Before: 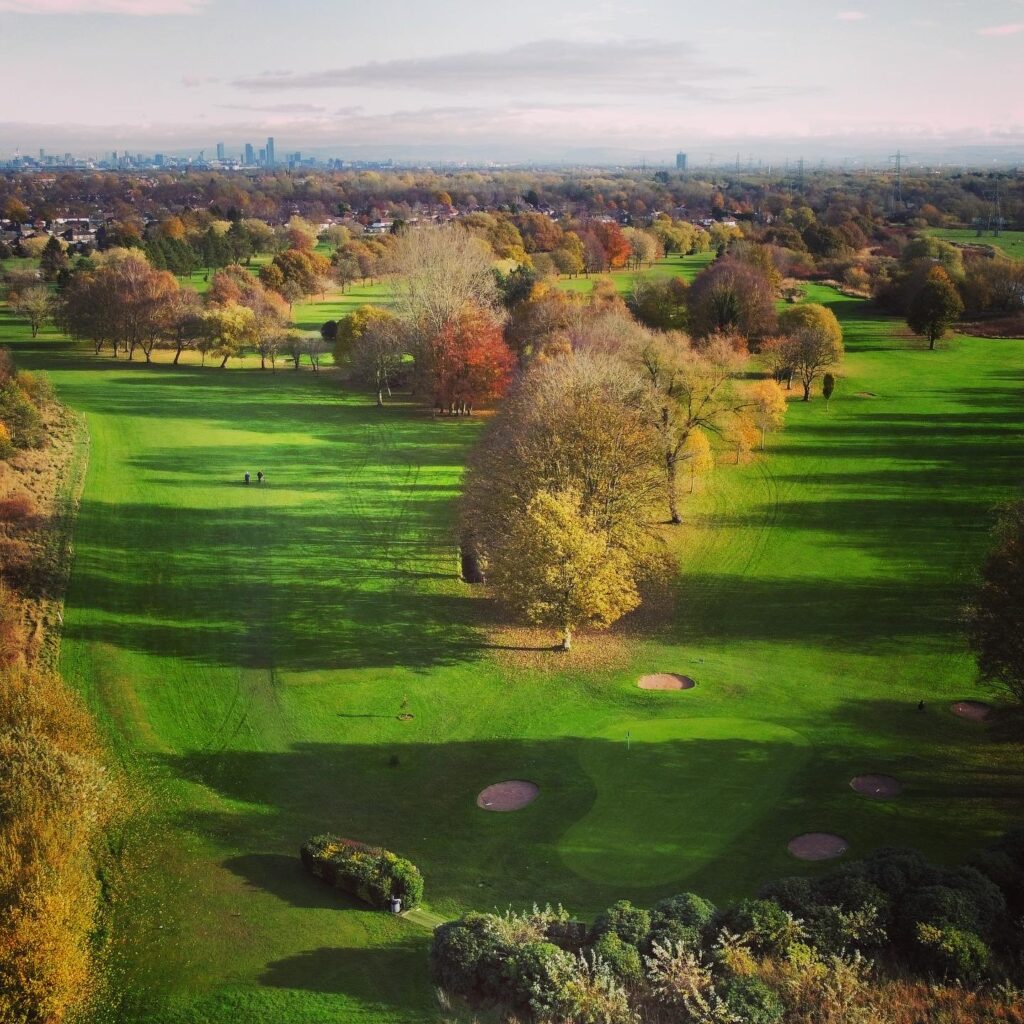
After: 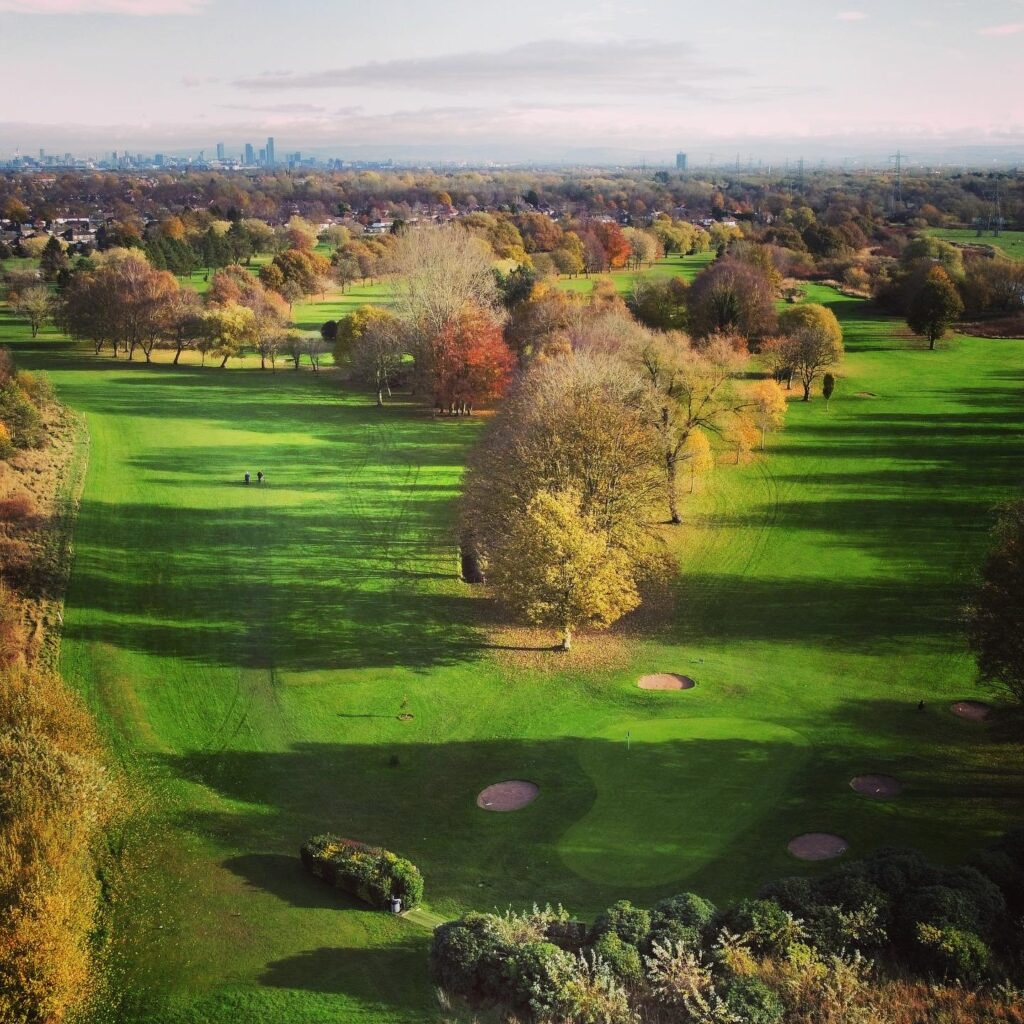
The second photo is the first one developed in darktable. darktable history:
tone curve: curves: ch0 [(0, 0.008) (0.083, 0.073) (0.28, 0.286) (0.528, 0.559) (0.961, 0.966) (1, 1)]
contrast brightness saturation: saturation -0.048
